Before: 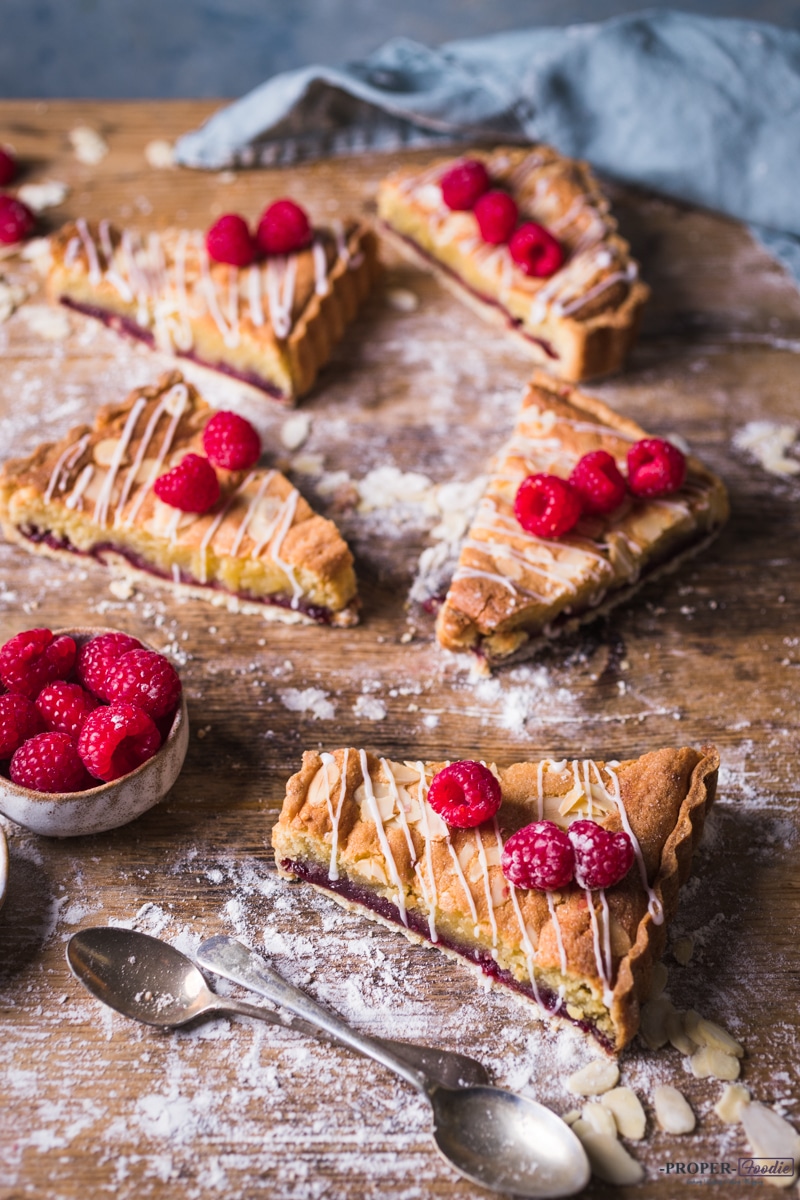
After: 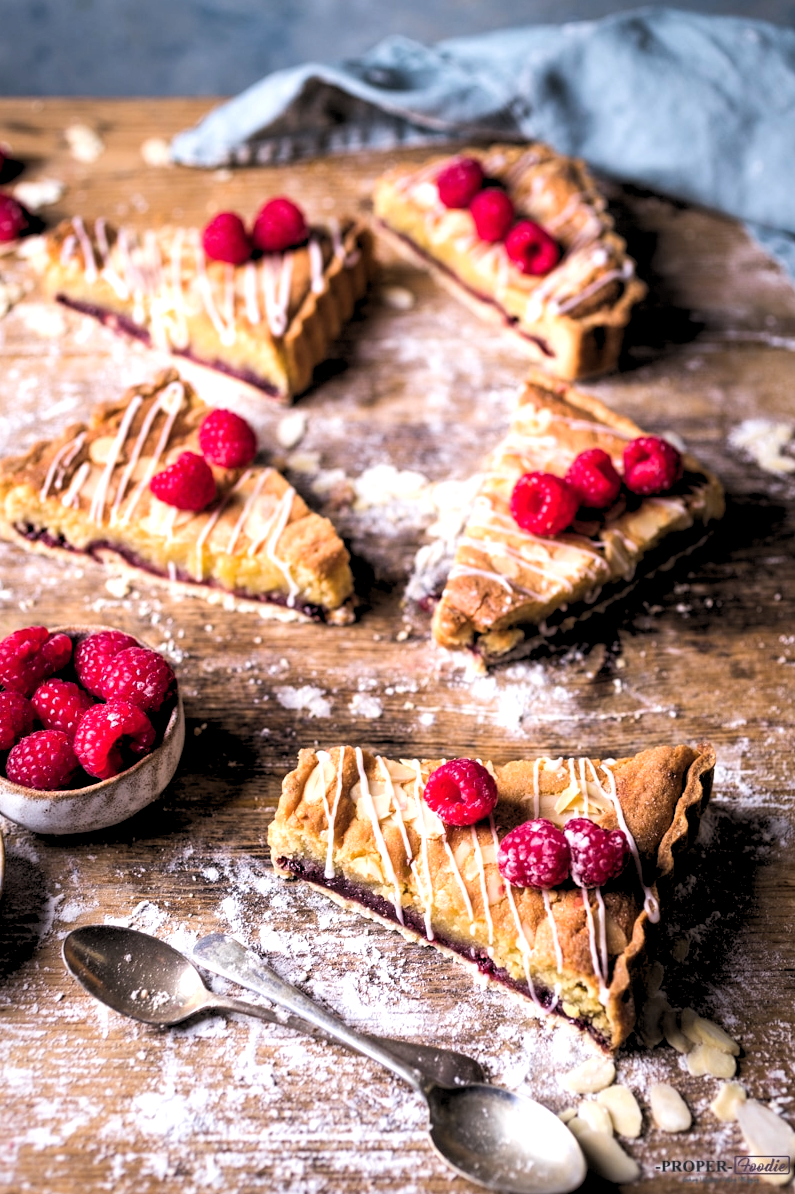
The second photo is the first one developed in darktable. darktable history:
crop and rotate: left 0.614%, top 0.179%, bottom 0.309%
rgb levels: levels [[0.013, 0.434, 0.89], [0, 0.5, 1], [0, 0.5, 1]]
tone equalizer: -8 EV -0.417 EV, -7 EV -0.389 EV, -6 EV -0.333 EV, -5 EV -0.222 EV, -3 EV 0.222 EV, -2 EV 0.333 EV, -1 EV 0.389 EV, +0 EV 0.417 EV, edges refinement/feathering 500, mask exposure compensation -1.57 EV, preserve details no
